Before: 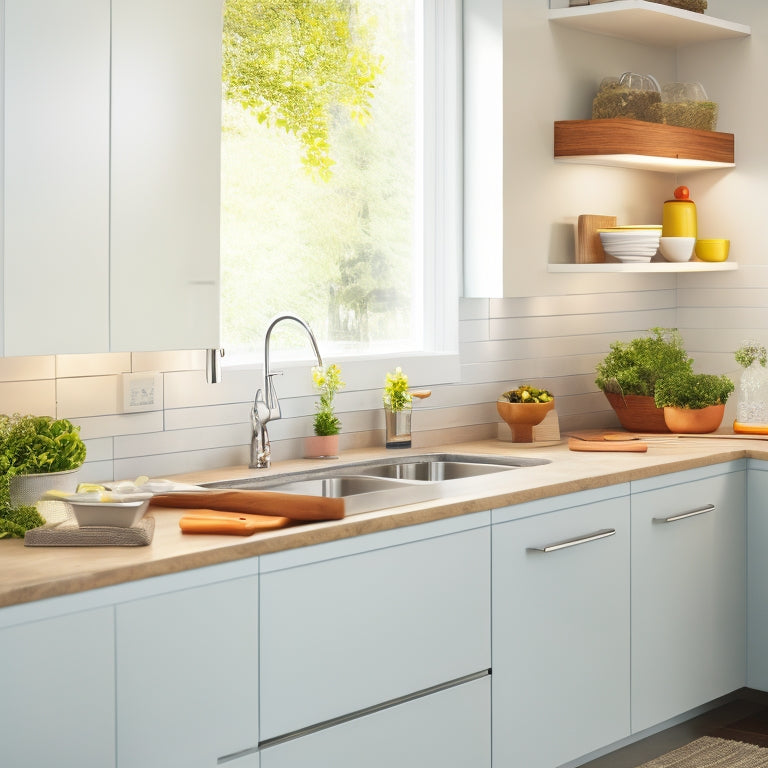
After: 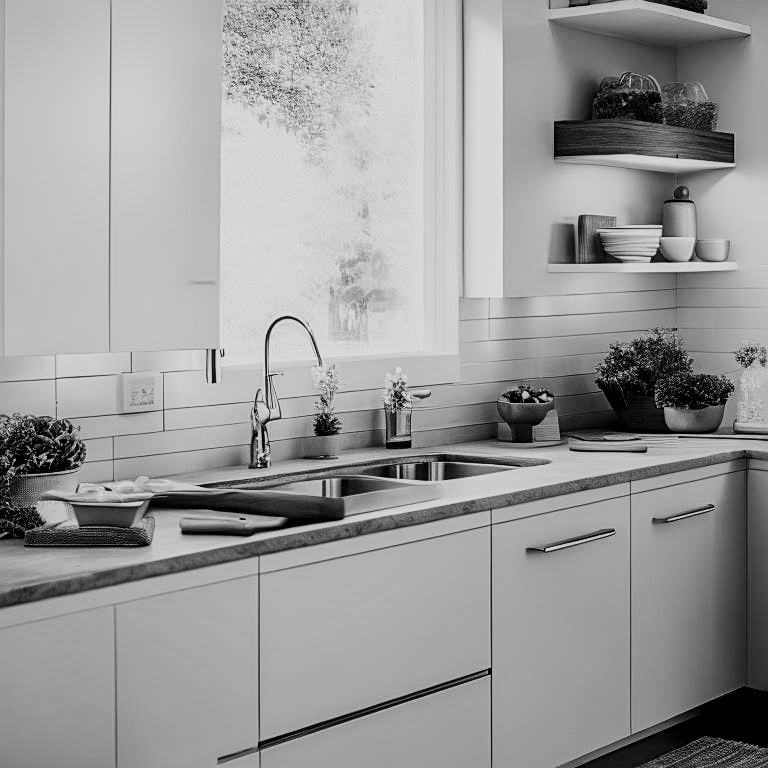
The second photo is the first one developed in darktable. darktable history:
contrast brightness saturation: contrast 0.09, brightness -0.59, saturation 0.17
sigmoid: contrast 2, skew -0.2, preserve hue 0%, red attenuation 0.1, red rotation 0.035, green attenuation 0.1, green rotation -0.017, blue attenuation 0.15, blue rotation -0.052, base primaries Rec2020
white balance: red 1.138, green 0.996, blue 0.812
monochrome: a -35.87, b 49.73, size 1.7
sharpen: on, module defaults
local contrast: detail 130%
